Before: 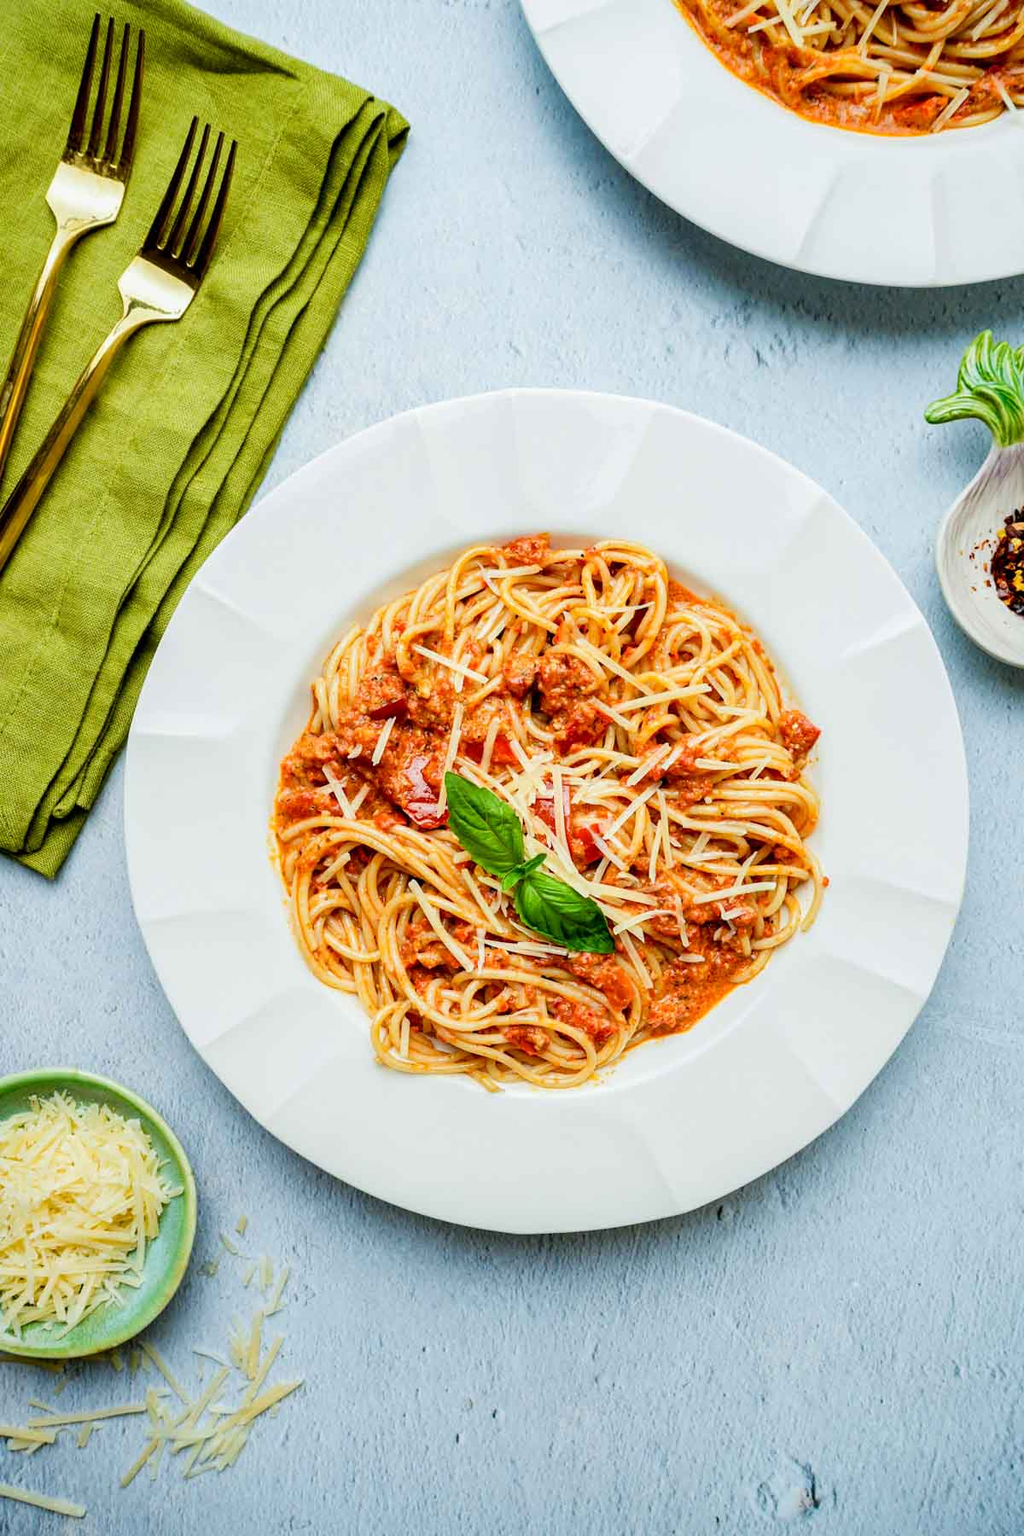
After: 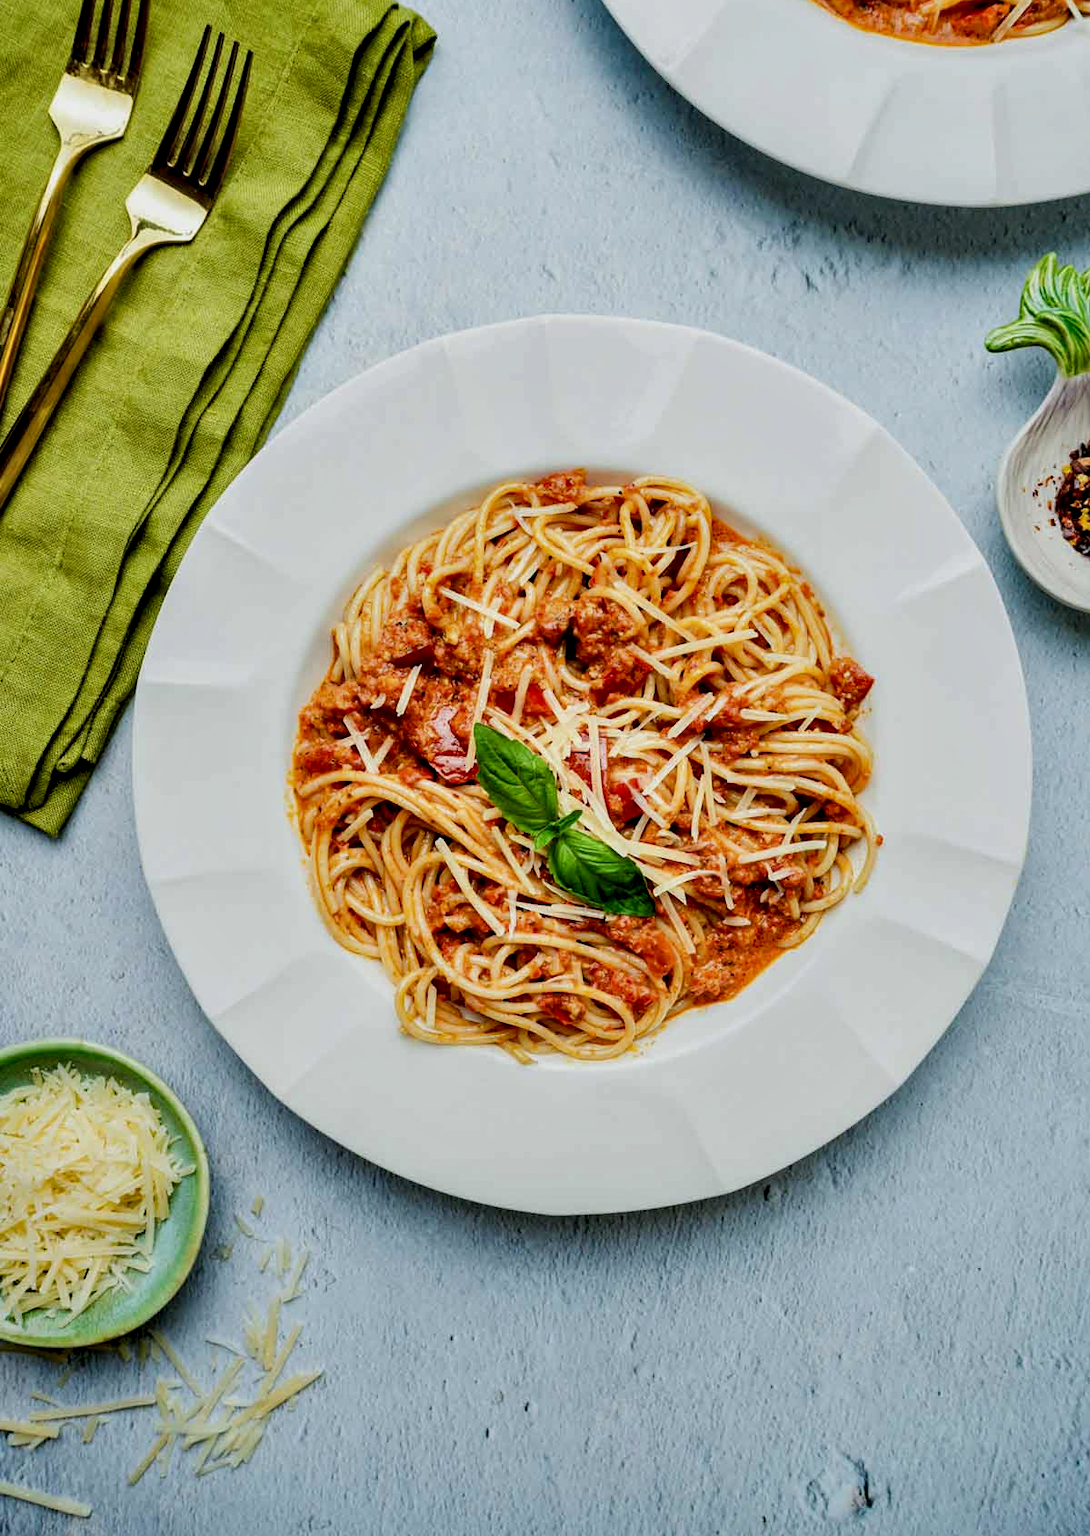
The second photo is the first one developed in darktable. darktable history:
exposure: exposure -0.49 EV, compensate highlight preservation false
crop and rotate: top 6.065%
contrast equalizer: octaves 7, y [[0.586, 0.584, 0.576, 0.565, 0.552, 0.539], [0.5 ×6], [0.97, 0.959, 0.919, 0.859, 0.789, 0.717], [0 ×6], [0 ×6]]
